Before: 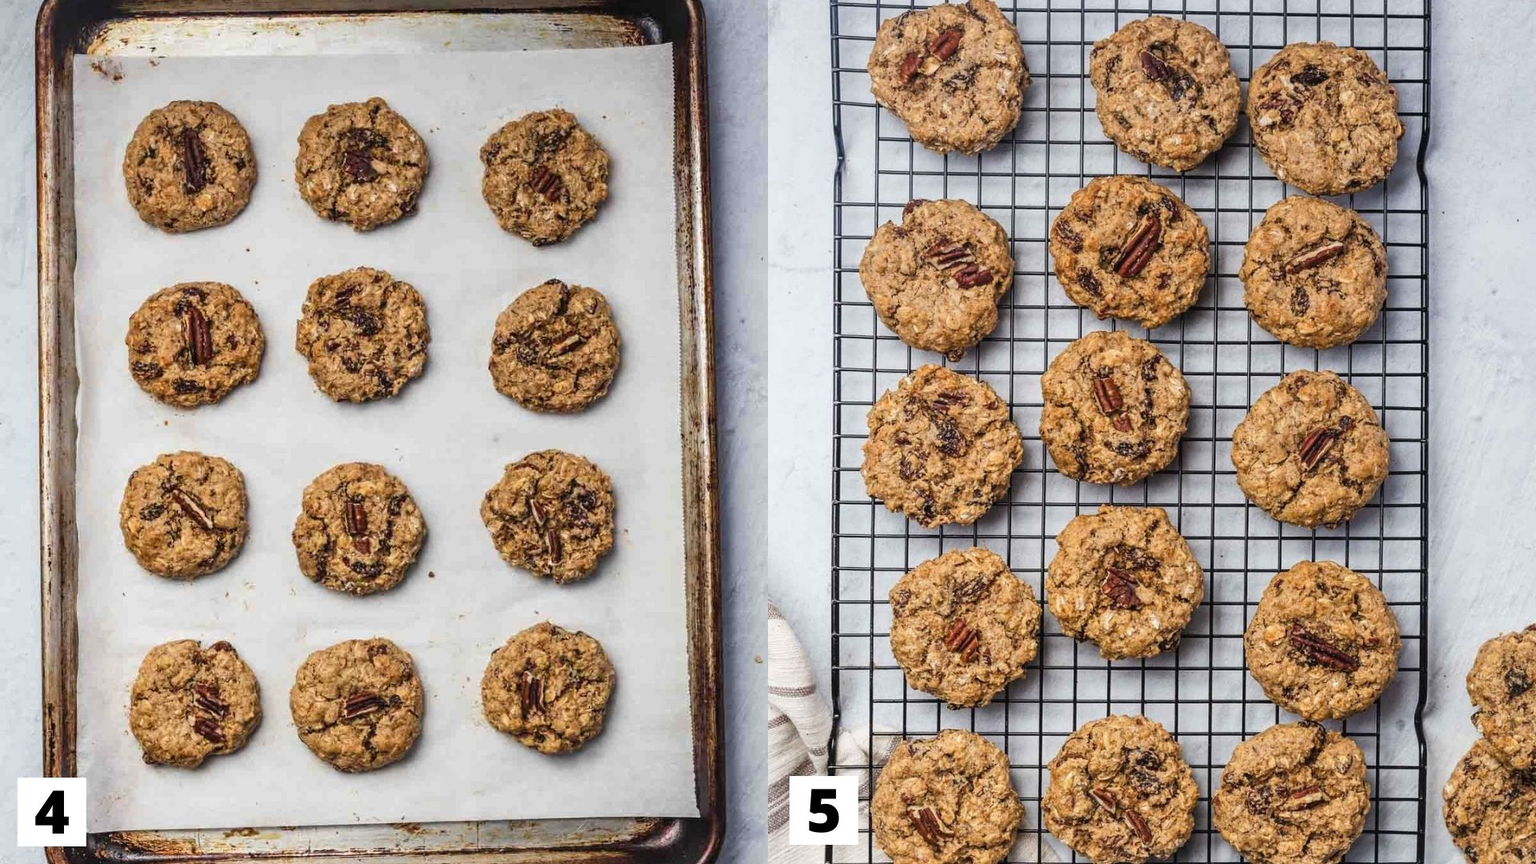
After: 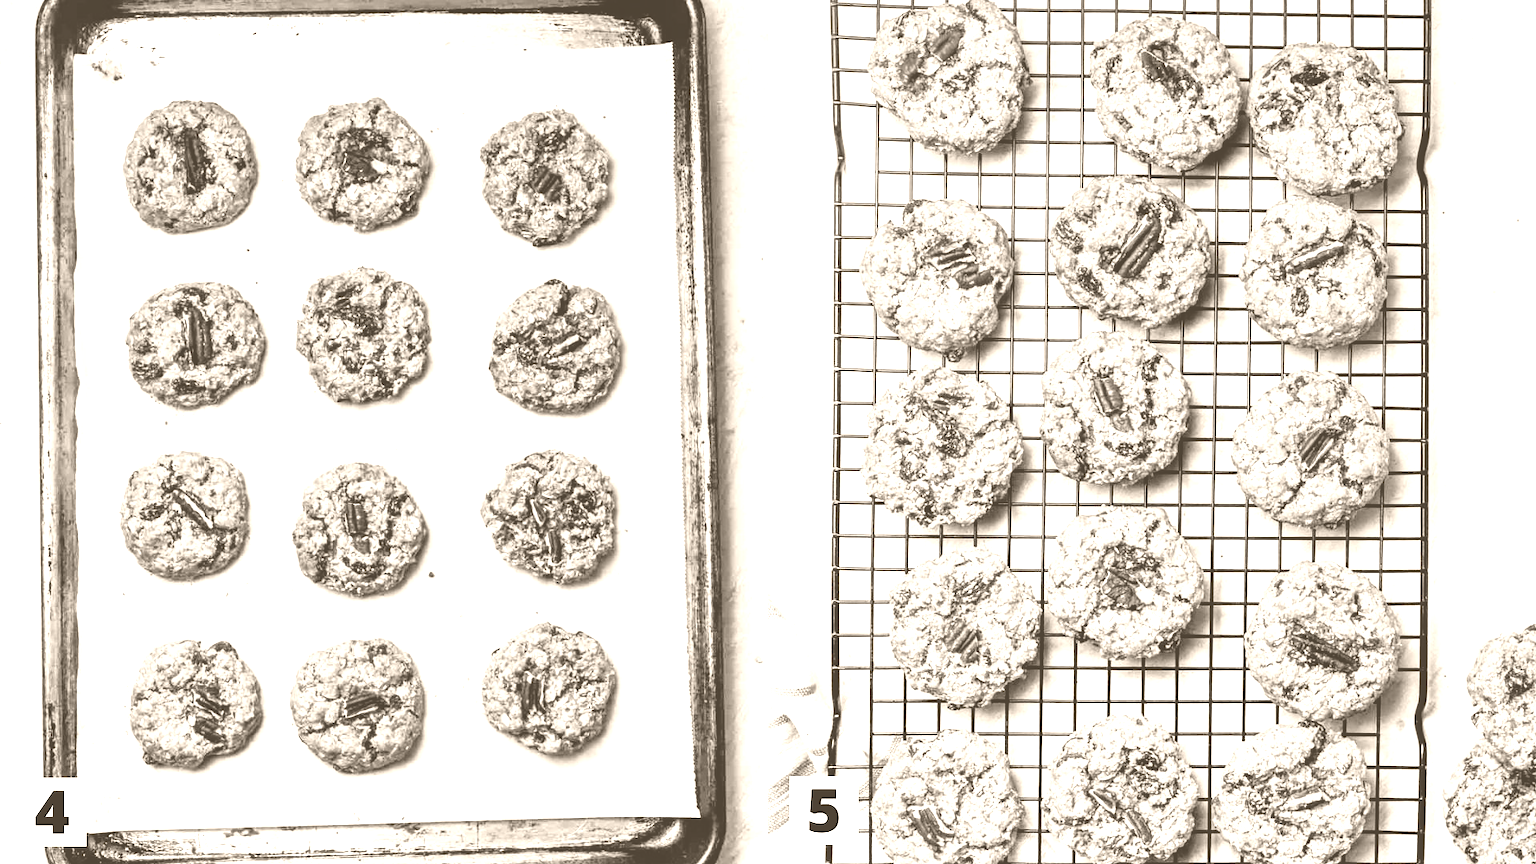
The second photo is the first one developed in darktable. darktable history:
shadows and highlights: shadows color adjustment 97.66%, soften with gaussian
exposure: exposure 0.6 EV, compensate highlight preservation false
colorize: hue 34.49°, saturation 35.33%, source mix 100%, version 1
tone equalizer: on, module defaults
filmic rgb: black relative exposure -5 EV, hardness 2.88, contrast 1.3, highlights saturation mix -30%
color correction: highlights a* 5.81, highlights b* 4.84
